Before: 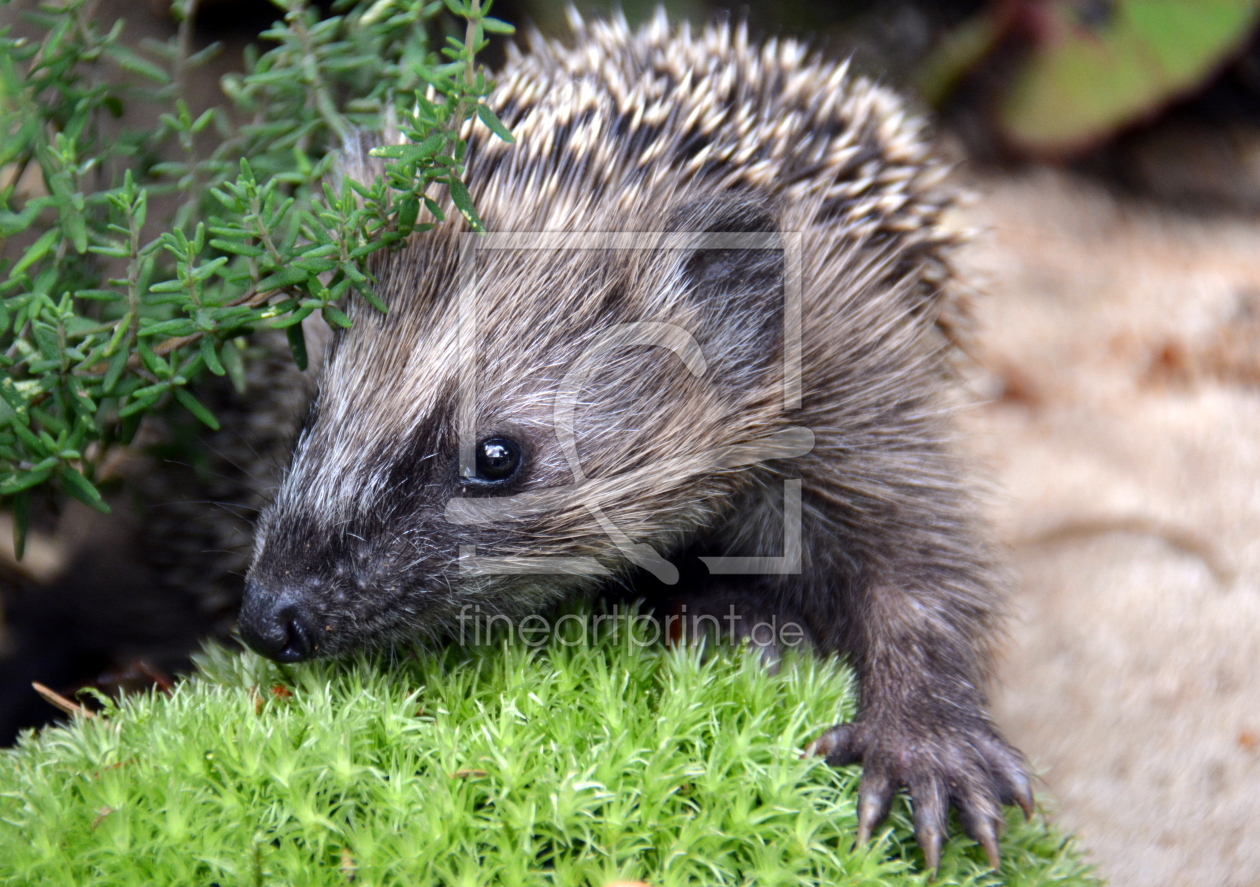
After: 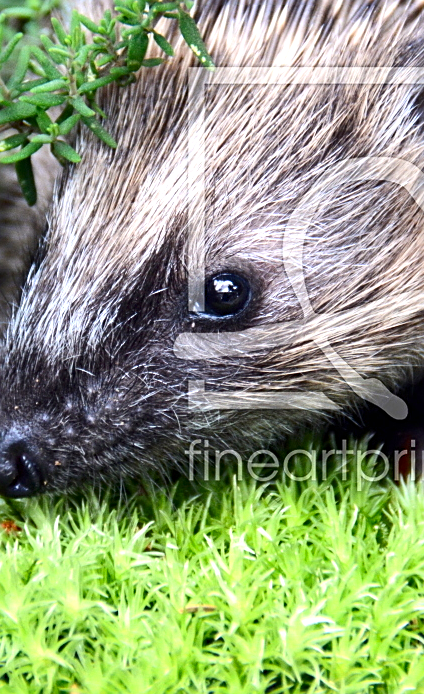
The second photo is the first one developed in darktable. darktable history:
exposure: black level correction 0, exposure 0.6 EV, compensate exposure bias true, compensate highlight preservation false
crop and rotate: left 21.575%, top 18.789%, right 44.696%, bottom 2.967%
sharpen: on, module defaults
contrast brightness saturation: contrast 0.153, brightness -0.007, saturation 0.105
